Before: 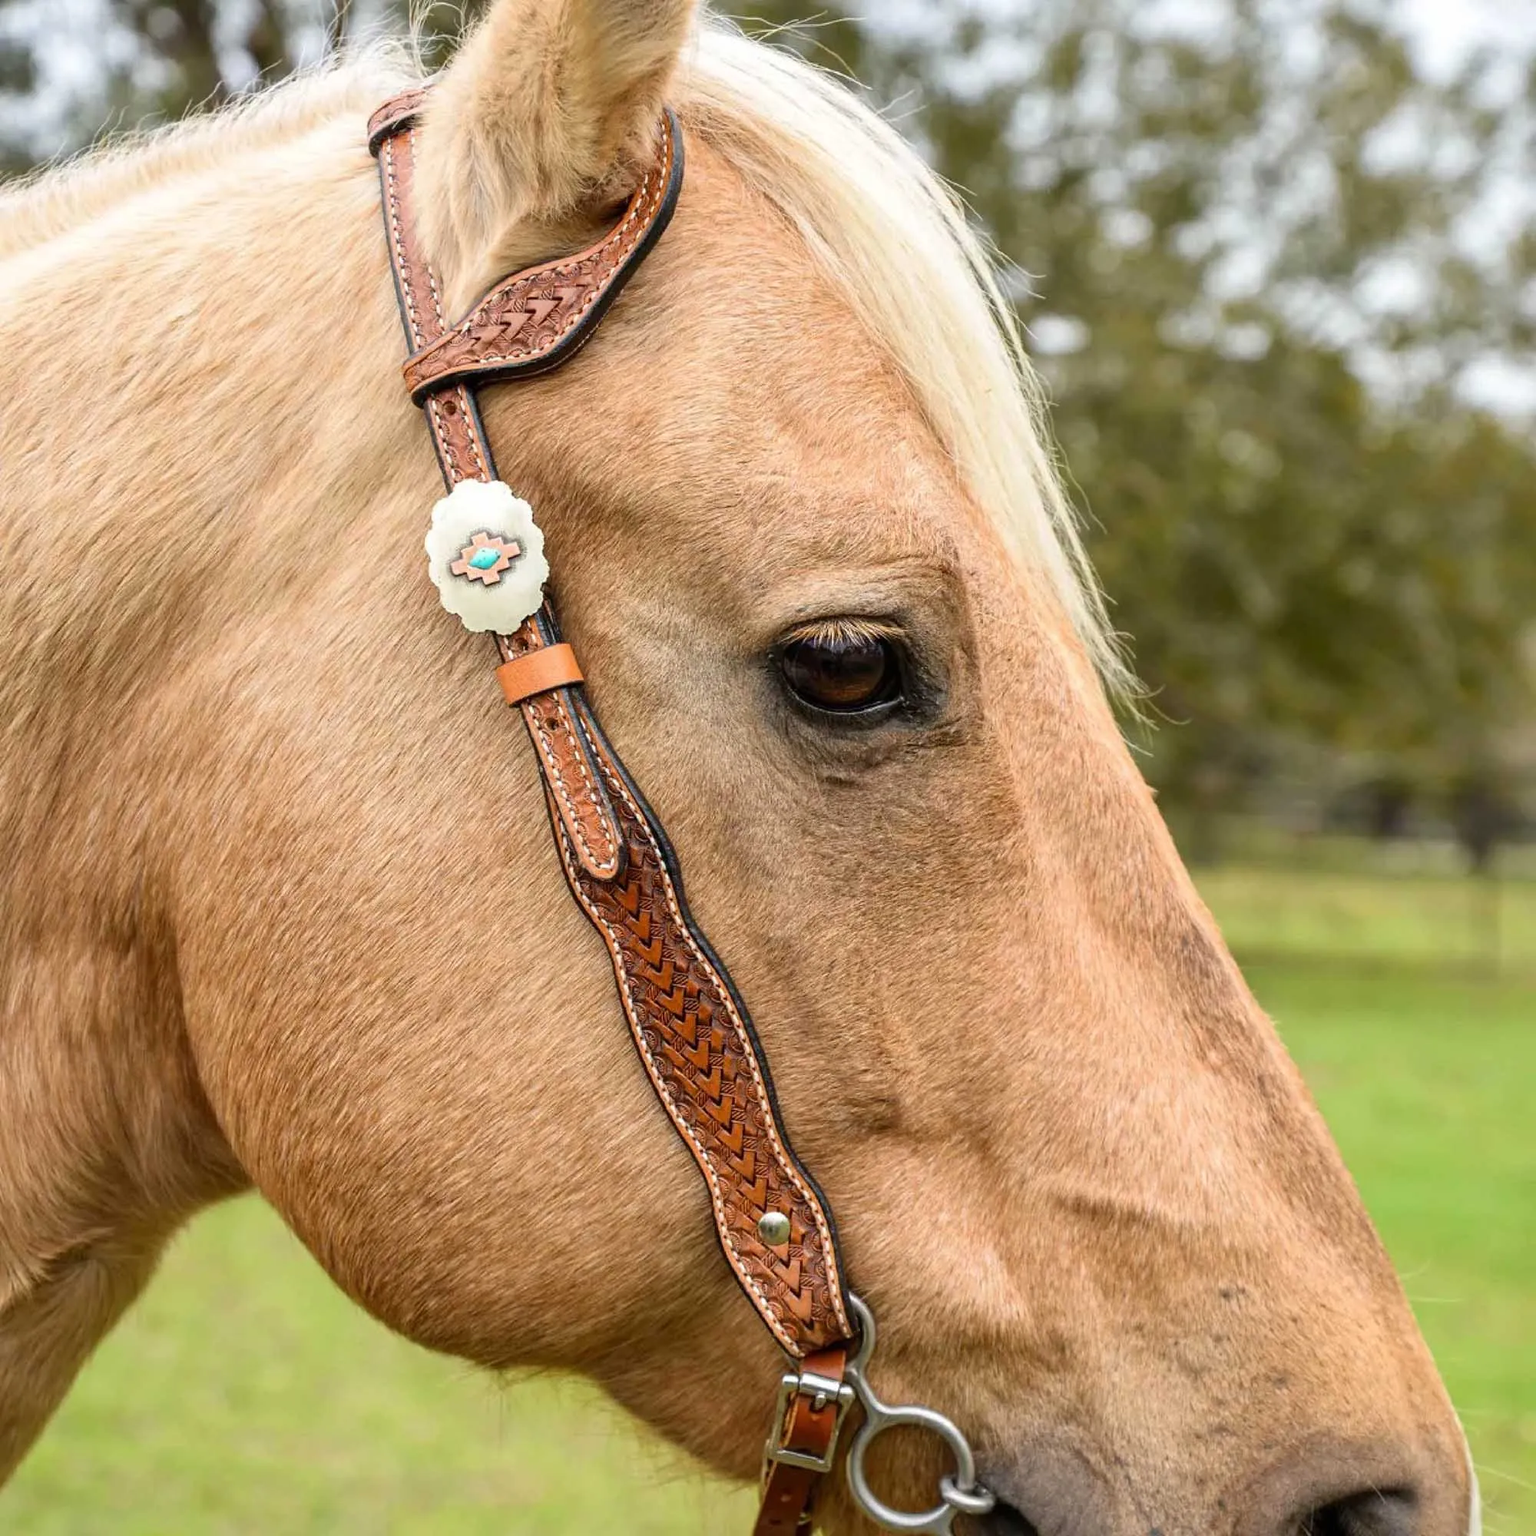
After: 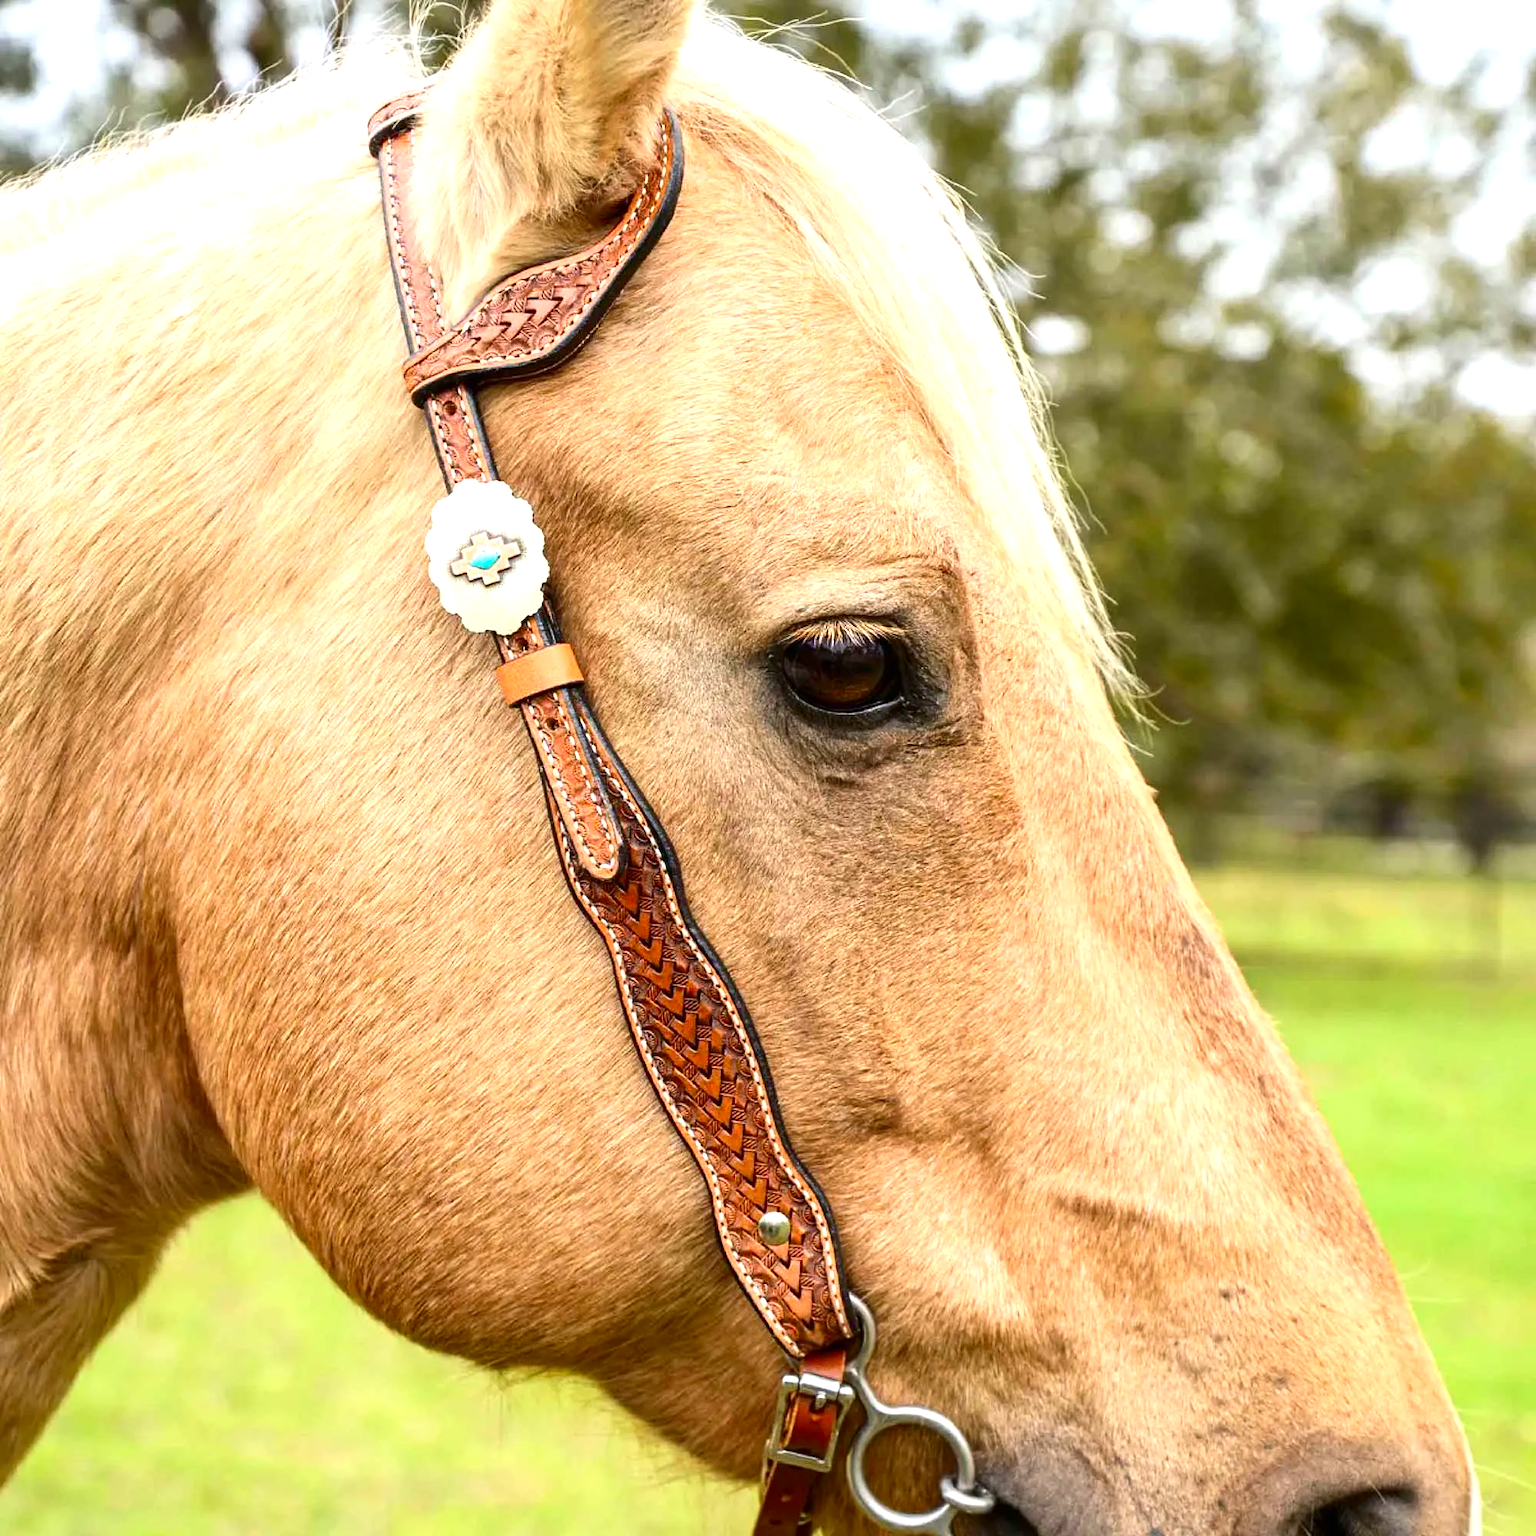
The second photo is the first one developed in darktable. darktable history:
contrast brightness saturation: contrast 0.133, brightness -0.059, saturation 0.153
tone equalizer: -8 EV -0.728 EV, -7 EV -0.673 EV, -6 EV -0.562 EV, -5 EV -0.365 EV, -3 EV 0.381 EV, -2 EV 0.6 EV, -1 EV 0.698 EV, +0 EV 0.719 EV, smoothing diameter 24.91%, edges refinement/feathering 6.87, preserve details guided filter
